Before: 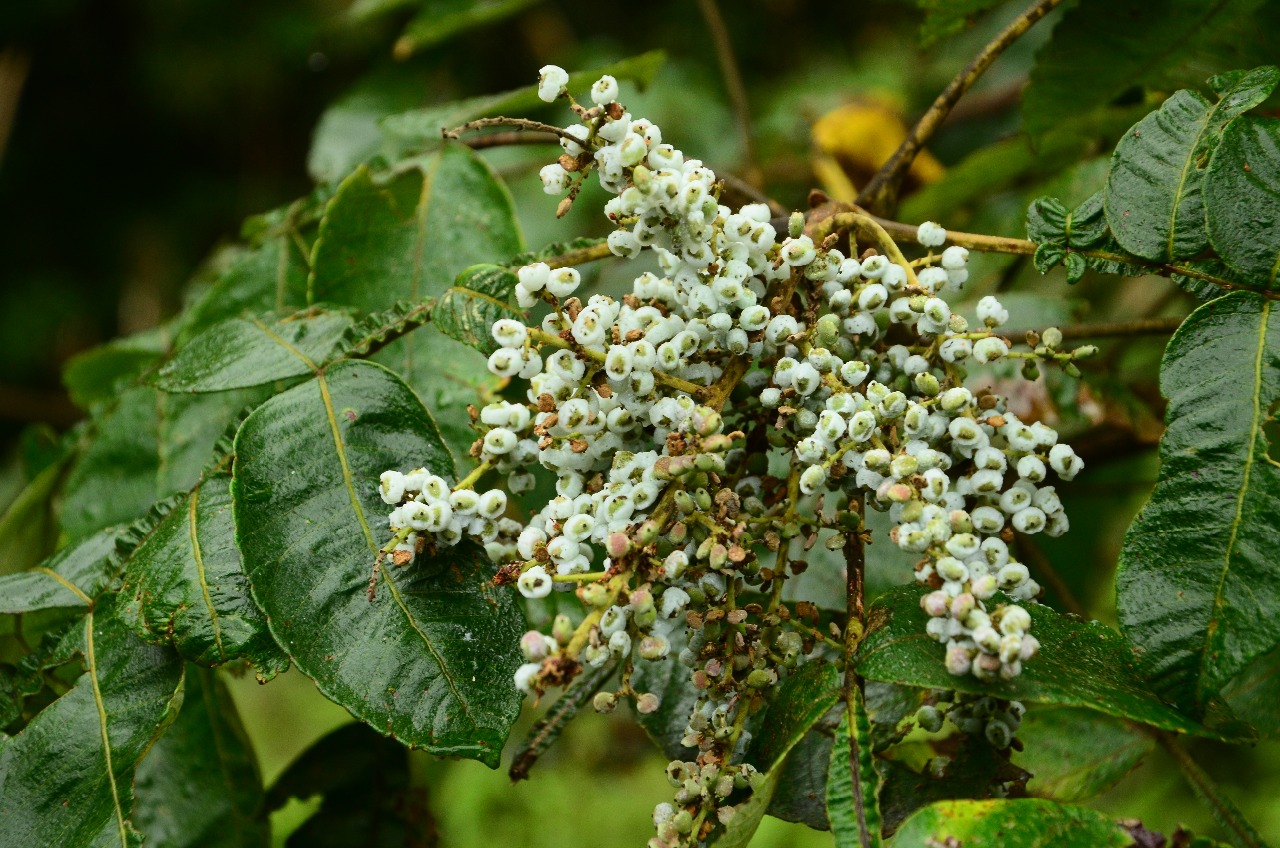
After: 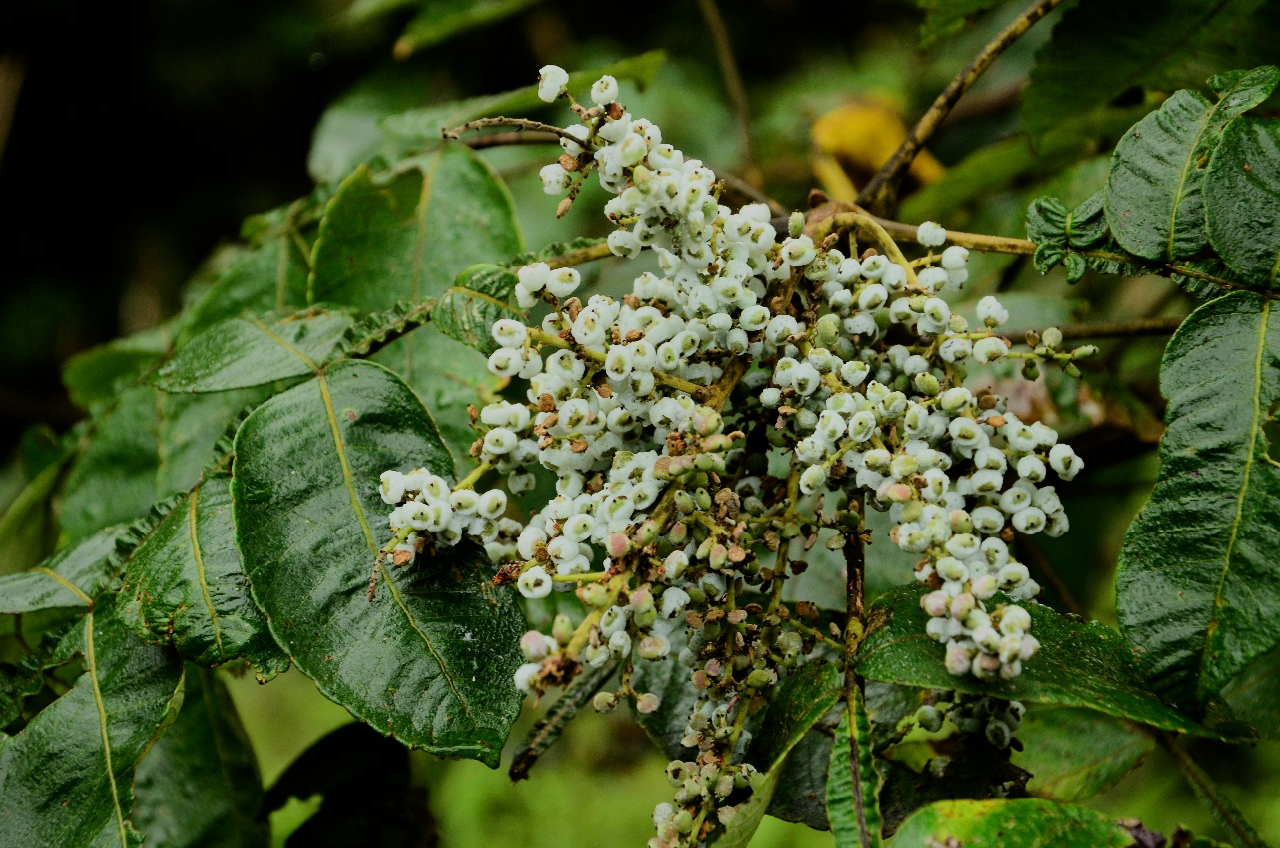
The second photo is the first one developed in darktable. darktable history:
filmic rgb: black relative exposure -6.68 EV, white relative exposure 4.56 EV, hardness 3.26
